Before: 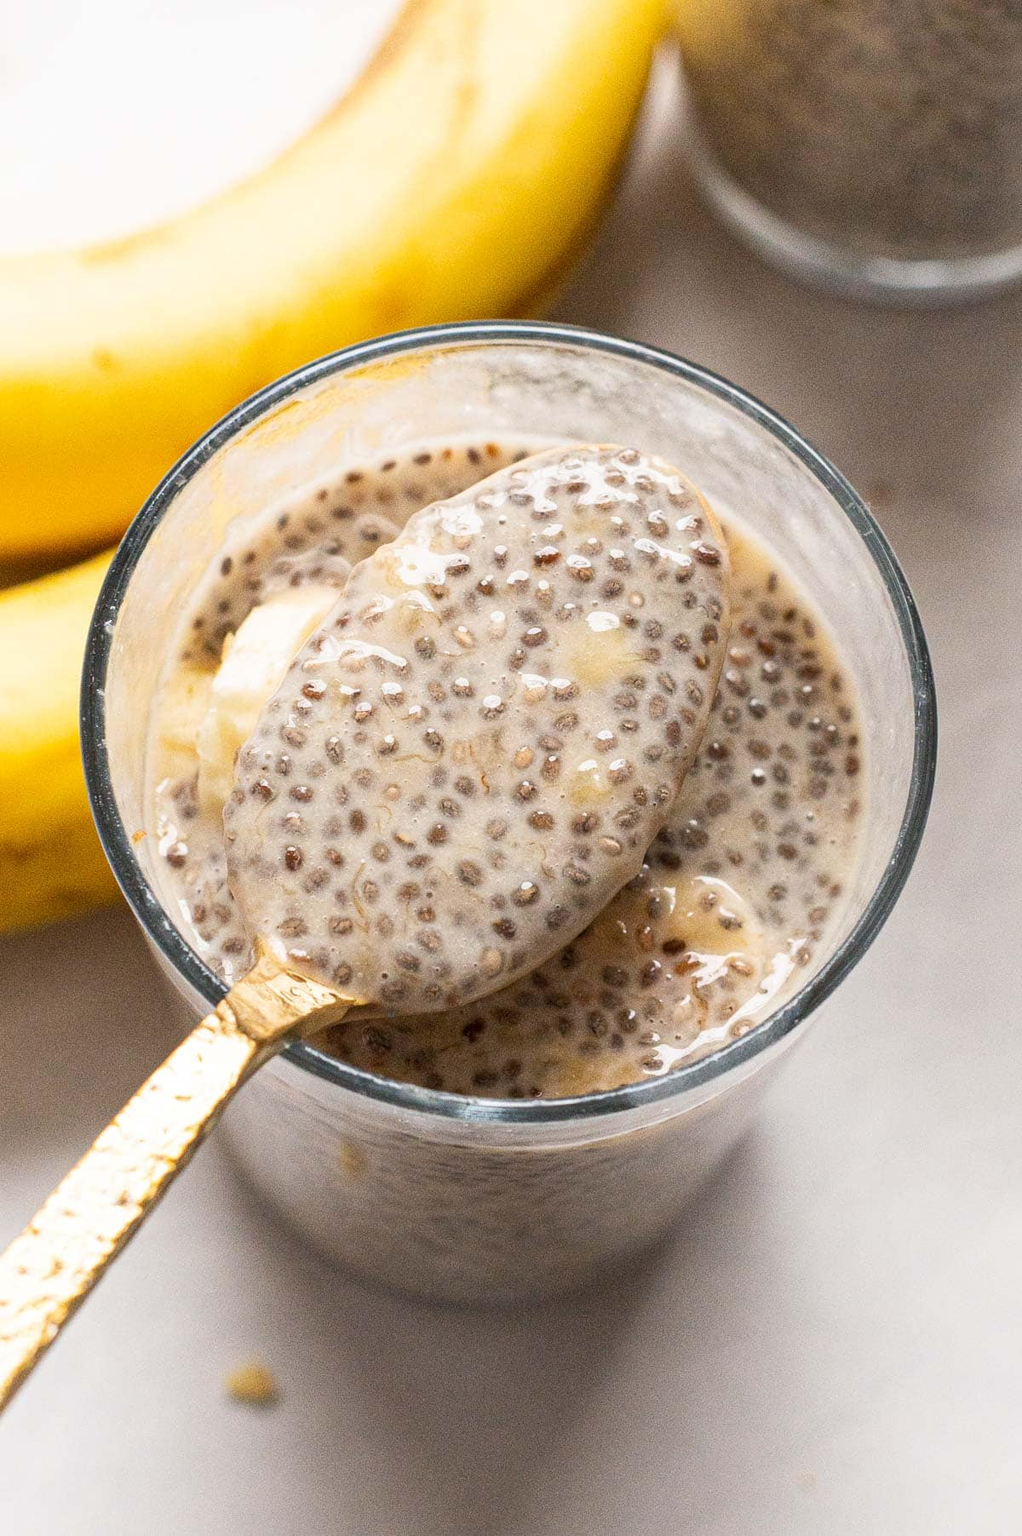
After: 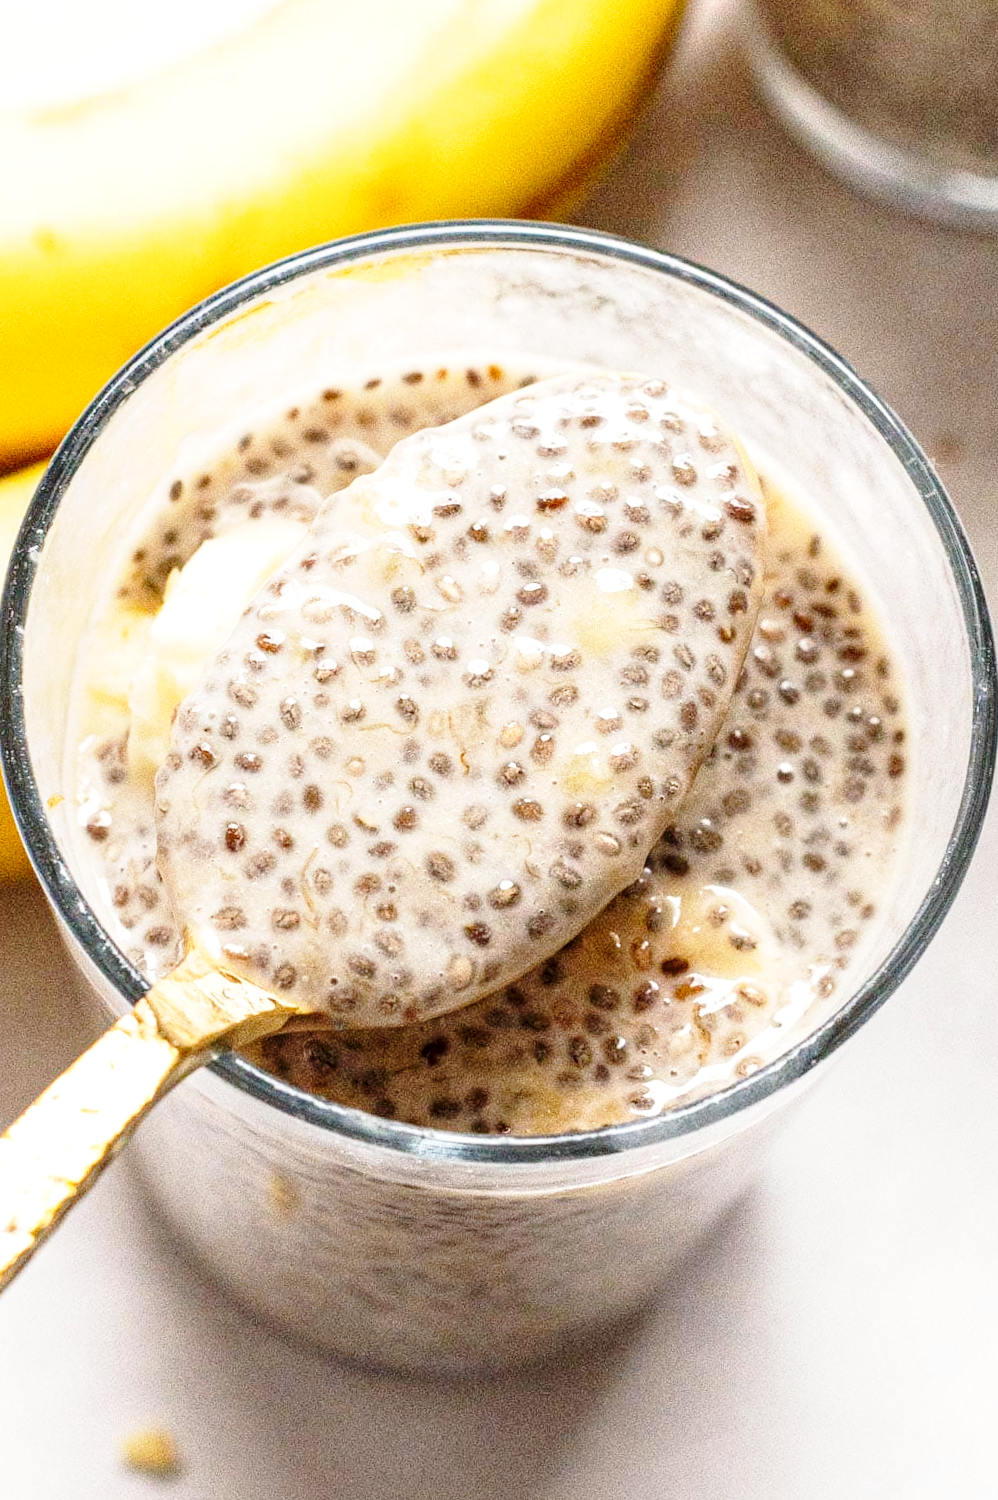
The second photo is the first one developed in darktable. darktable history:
base curve: curves: ch0 [(0, 0) (0.028, 0.03) (0.121, 0.232) (0.46, 0.748) (0.859, 0.968) (1, 1)], preserve colors none
local contrast: on, module defaults
crop and rotate: angle -3.27°, left 5.211%, top 5.211%, right 4.607%, bottom 4.607%
